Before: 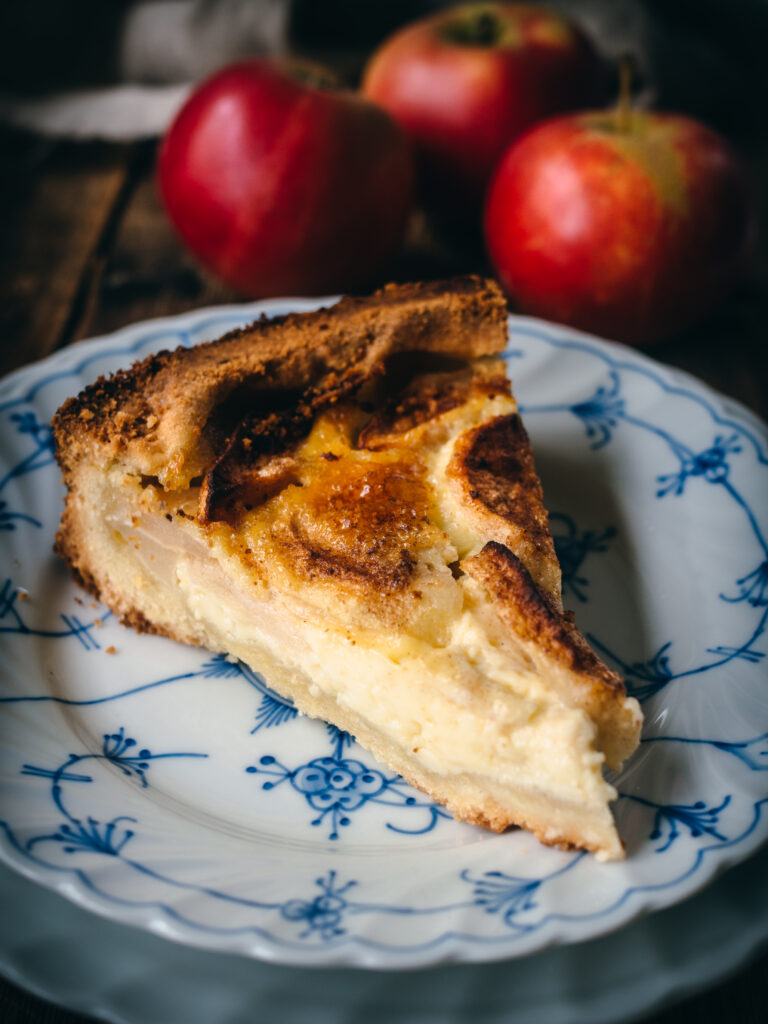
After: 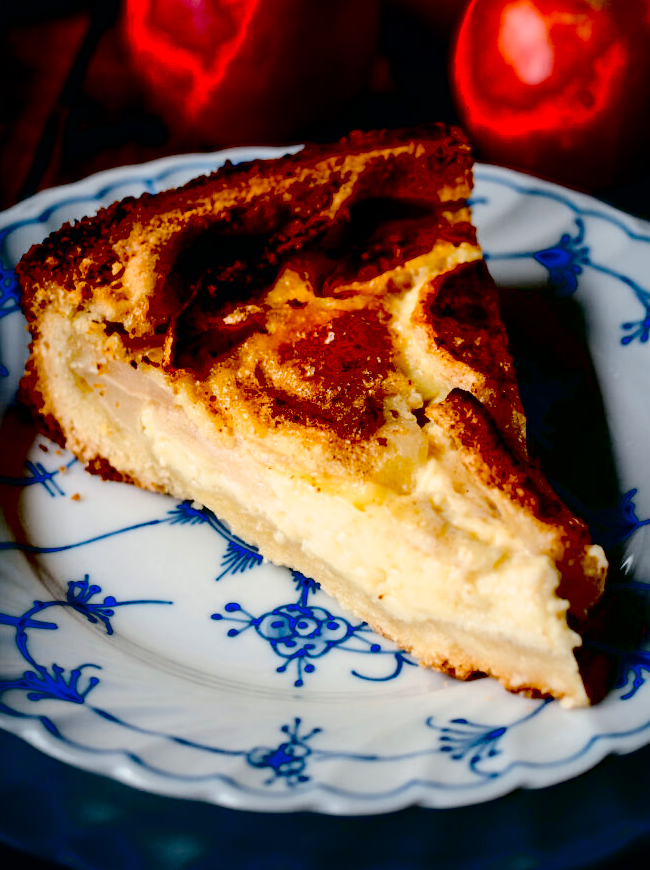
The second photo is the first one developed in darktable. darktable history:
exposure: black level correction 0.099, exposure -0.085 EV, compensate highlight preservation false
crop and rotate: left 4.629%, top 15.007%, right 10.662%
tone curve: curves: ch0 [(0, 0) (0.003, 0) (0.011, 0.001) (0.025, 0.003) (0.044, 0.005) (0.069, 0.013) (0.1, 0.024) (0.136, 0.04) (0.177, 0.087) (0.224, 0.148) (0.277, 0.238) (0.335, 0.335) (0.399, 0.43) (0.468, 0.524) (0.543, 0.621) (0.623, 0.712) (0.709, 0.788) (0.801, 0.867) (0.898, 0.947) (1, 1)], color space Lab, independent channels, preserve colors none
